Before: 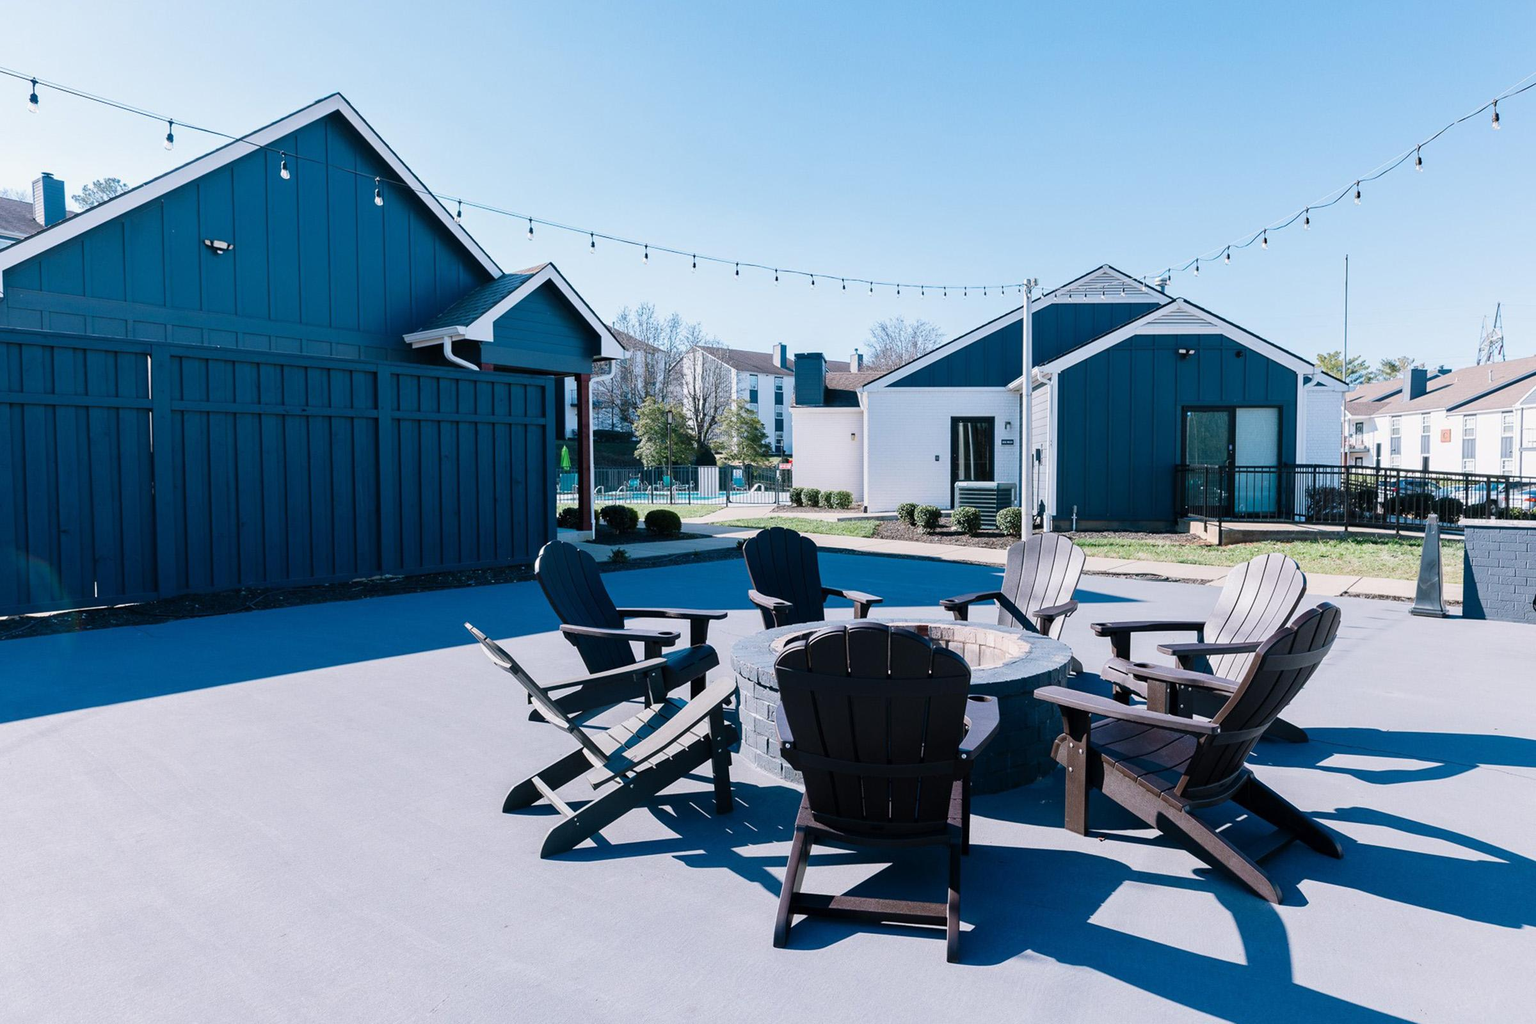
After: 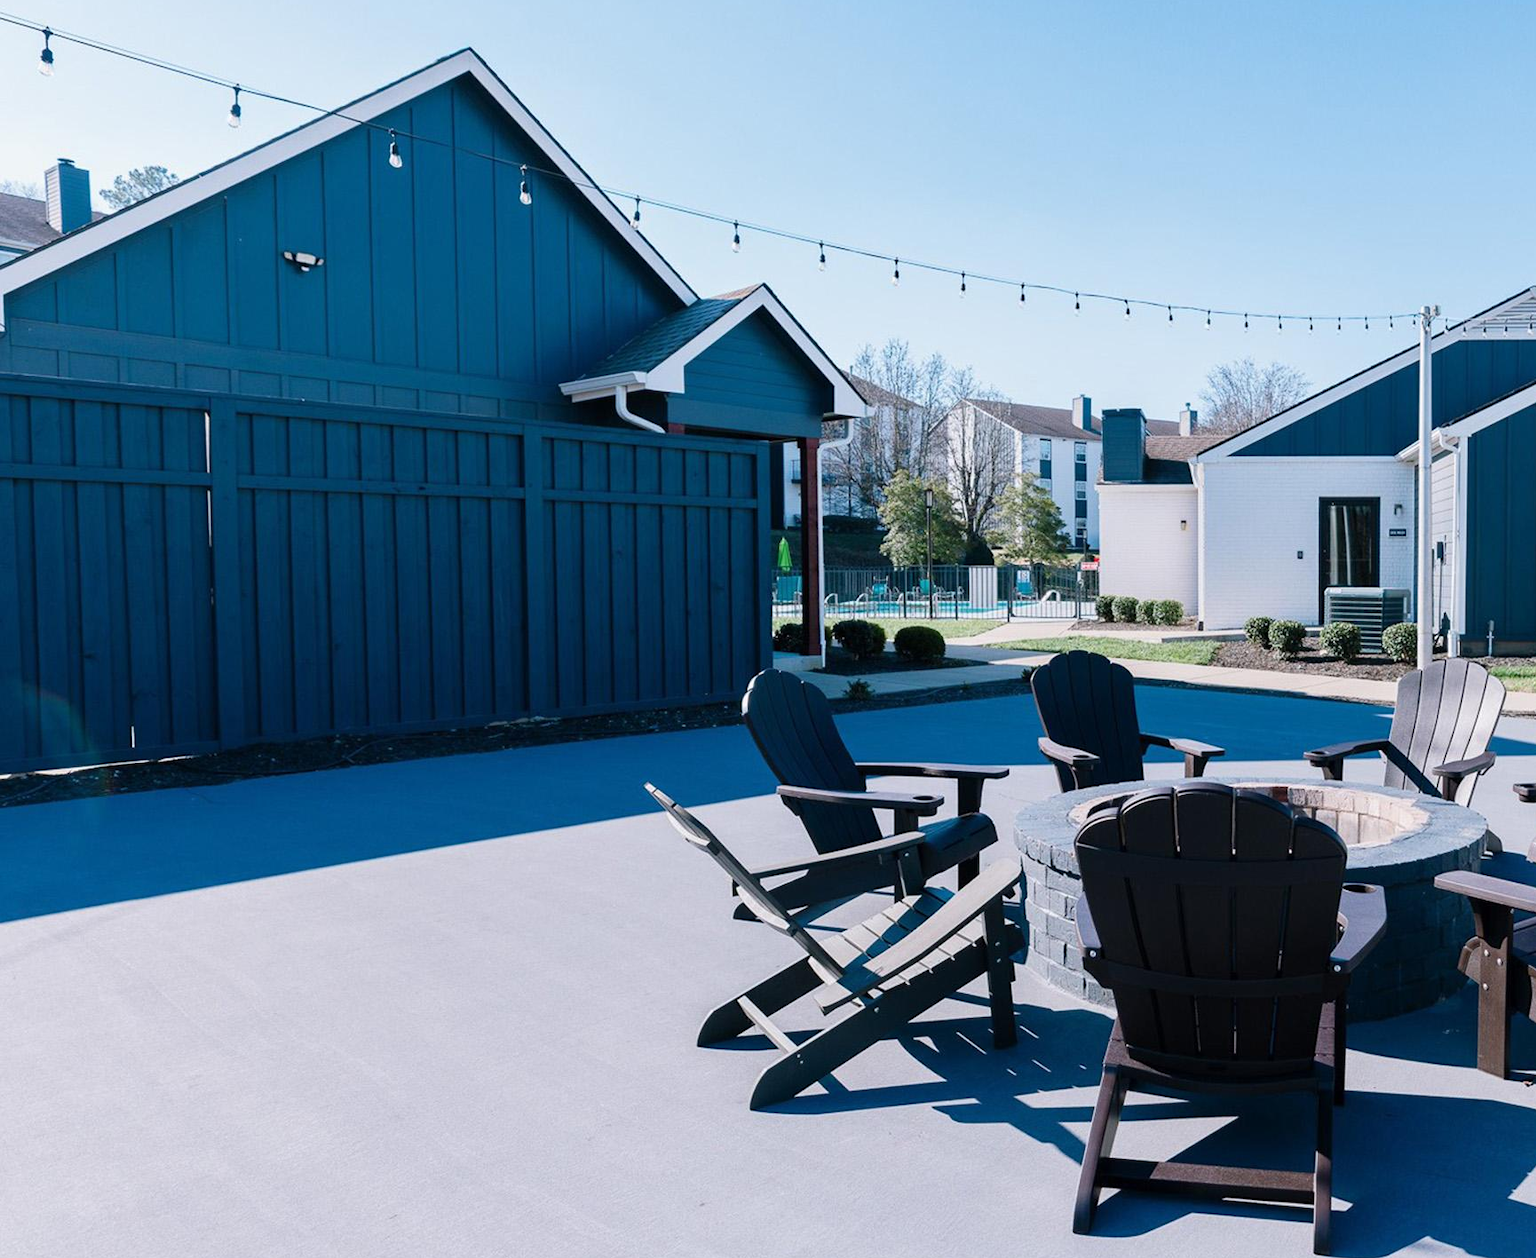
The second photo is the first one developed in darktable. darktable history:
crop: top 5.745%, right 27.883%, bottom 5.629%
